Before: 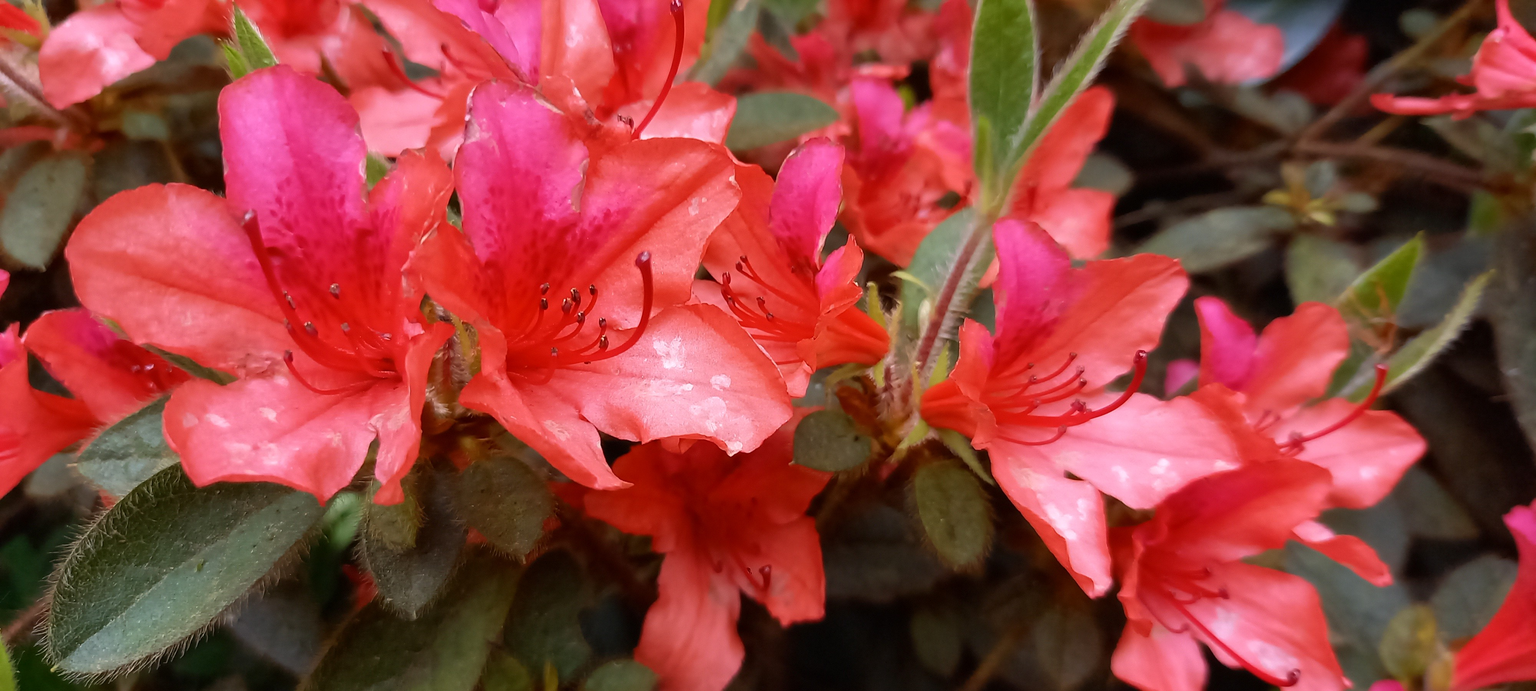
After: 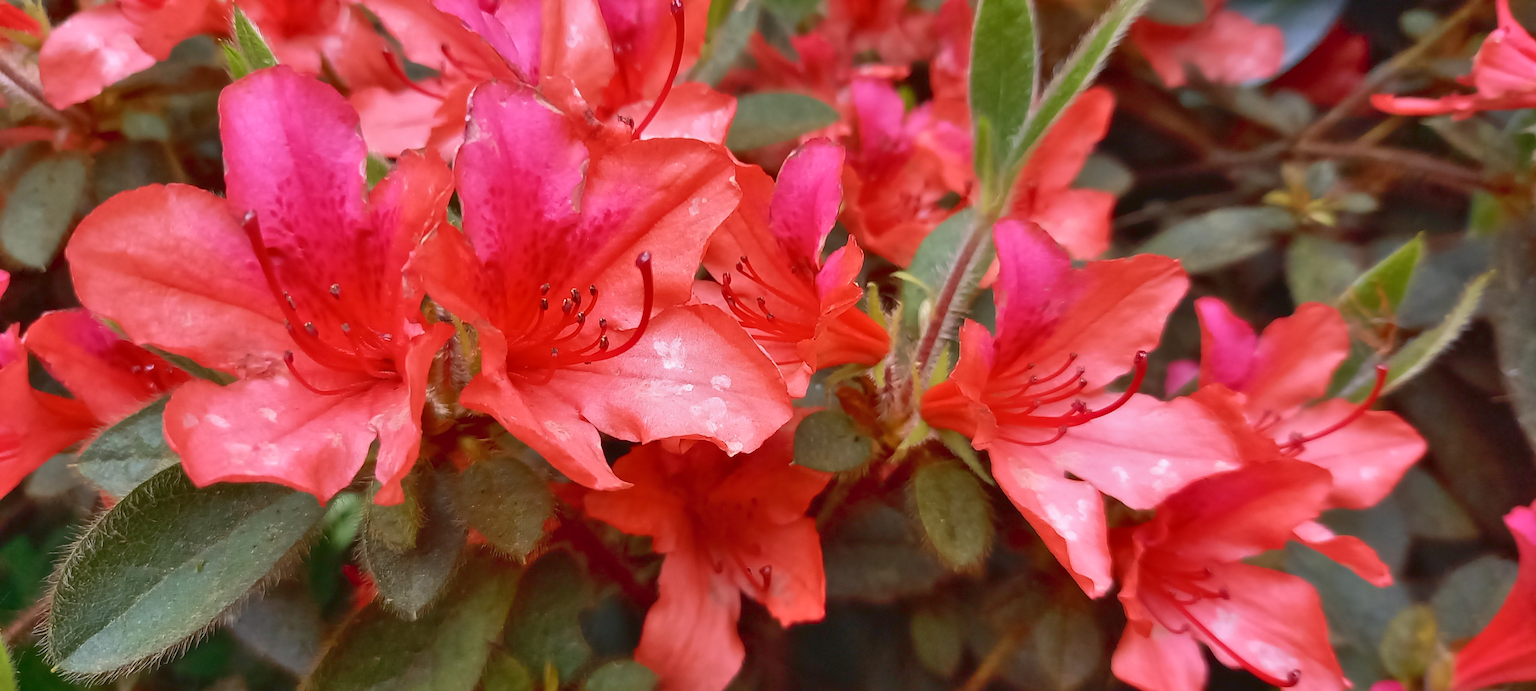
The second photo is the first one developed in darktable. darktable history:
shadows and highlights: soften with gaussian
tone curve: curves: ch0 [(0, 0) (0.003, 0.04) (0.011, 0.053) (0.025, 0.077) (0.044, 0.104) (0.069, 0.127) (0.1, 0.15) (0.136, 0.177) (0.177, 0.215) (0.224, 0.254) (0.277, 0.3) (0.335, 0.355) (0.399, 0.41) (0.468, 0.477) (0.543, 0.554) (0.623, 0.636) (0.709, 0.72) (0.801, 0.804) (0.898, 0.892) (1, 1)], color space Lab, linked channels, preserve colors none
exposure: compensate highlight preservation false
